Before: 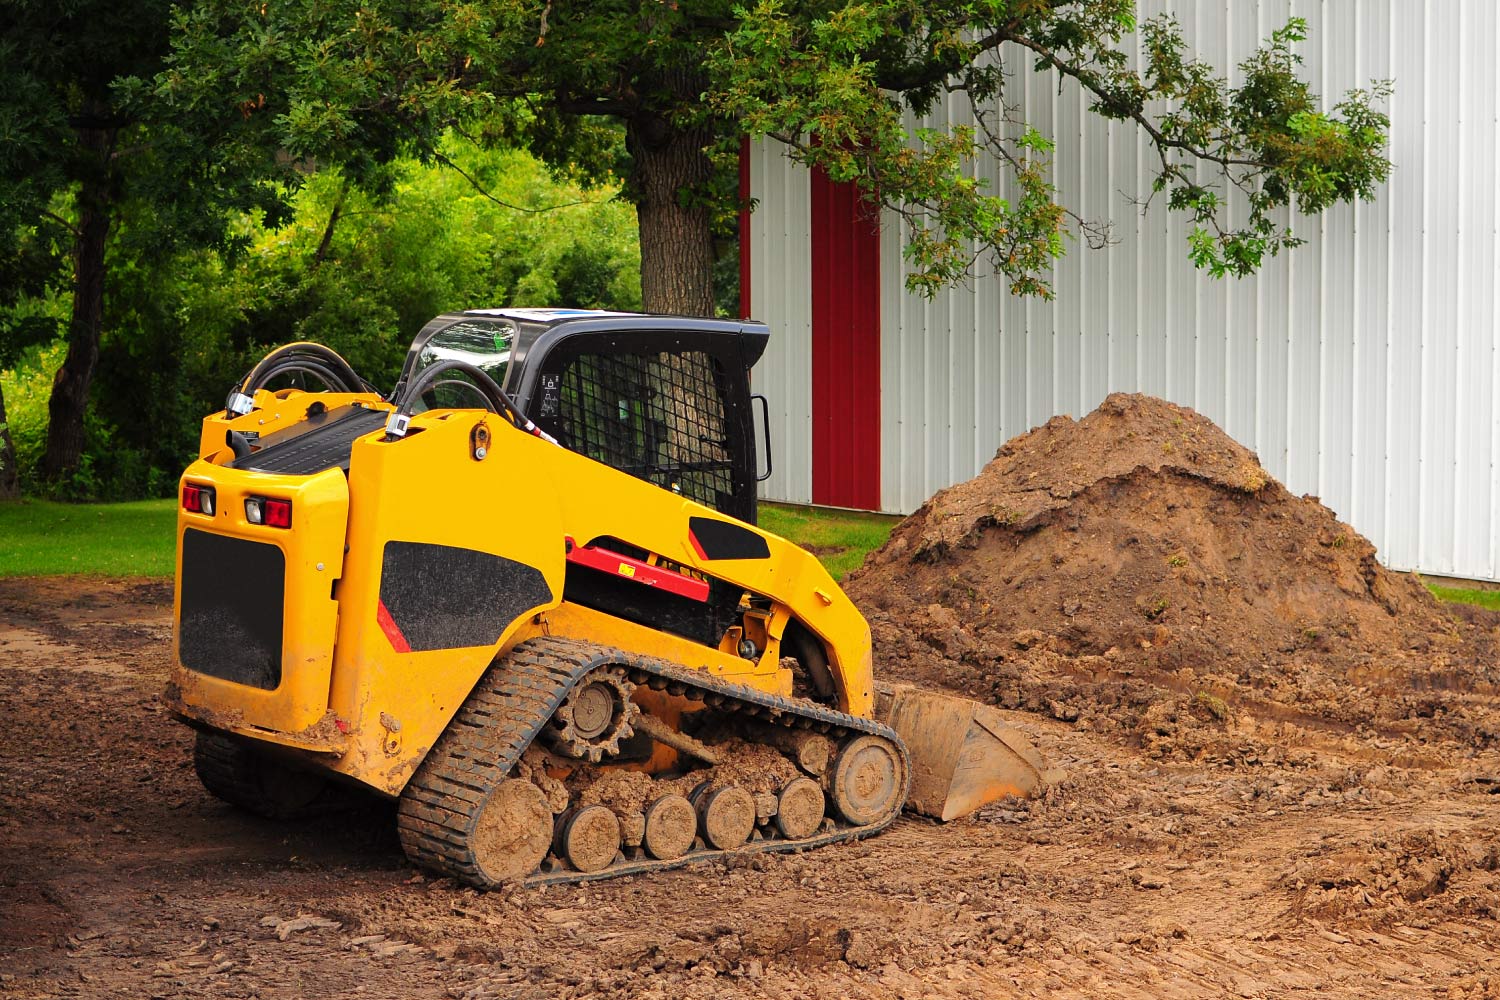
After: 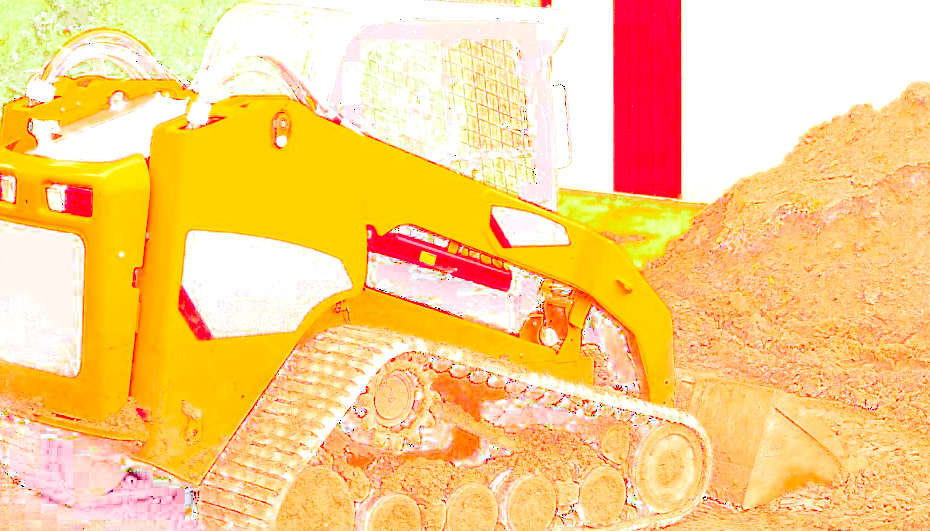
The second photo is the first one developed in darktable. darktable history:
color zones: curves: ch0 [(0.004, 0.388) (0.125, 0.392) (0.25, 0.404) (0.375, 0.5) (0.5, 0.5) (0.625, 0.5) (0.75, 0.5) (0.875, 0.5)]; ch1 [(0, 0.5) (0.125, 0.5) (0.25, 0.5) (0.375, 0.124) (0.524, 0.124) (0.645, 0.128) (0.789, 0.132) (0.914, 0.096) (0.998, 0.068)]
crop: left 13.312%, top 31.28%, right 24.627%, bottom 15.582%
exposure: exposure 8 EV, compensate highlight preservation false
rgb curve: curves: ch0 [(0, 0) (0.21, 0.15) (0.24, 0.21) (0.5, 0.75) (0.75, 0.96) (0.89, 0.99) (1, 1)]; ch1 [(0, 0.02) (0.21, 0.13) (0.25, 0.2) (0.5, 0.67) (0.75, 0.9) (0.89, 0.97) (1, 1)]; ch2 [(0, 0.02) (0.21, 0.13) (0.25, 0.2) (0.5, 0.67) (0.75, 0.9) (0.89, 0.97) (1, 1)], compensate middle gray true
